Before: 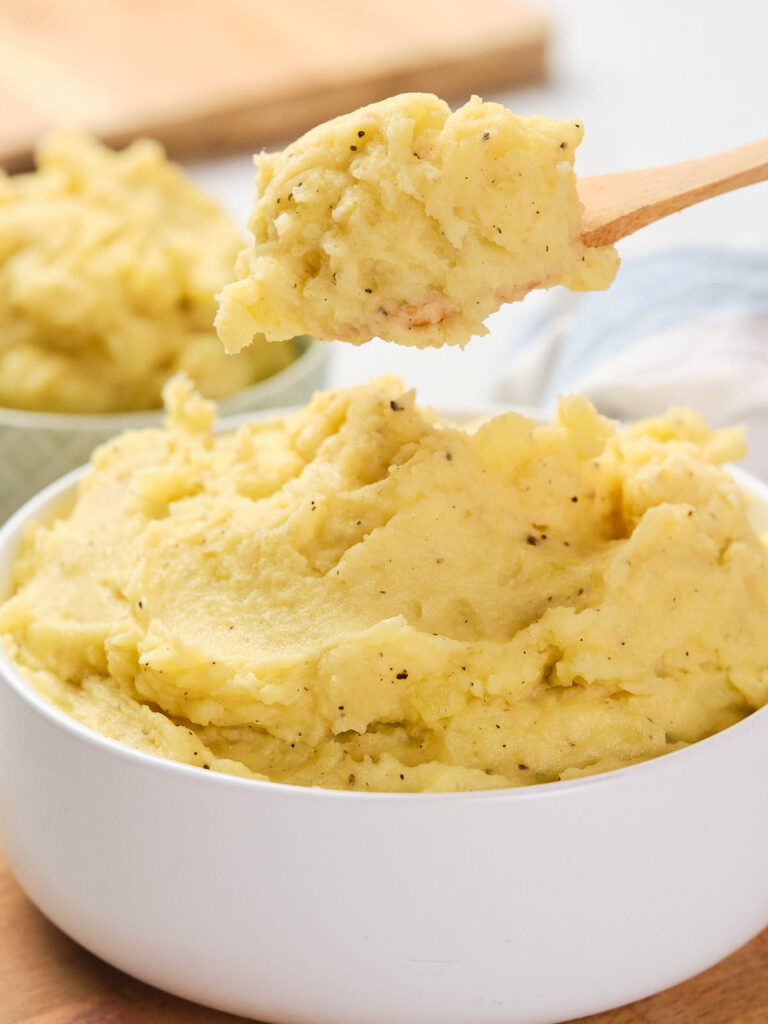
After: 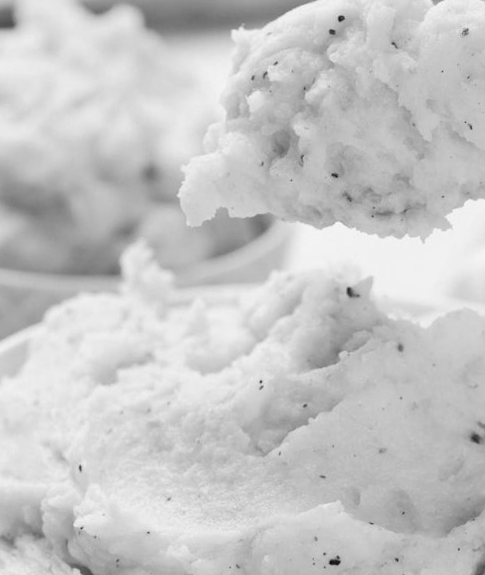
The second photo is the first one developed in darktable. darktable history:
crop and rotate: angle -4.99°, left 2.122%, top 6.945%, right 27.566%, bottom 30.519%
monochrome: on, module defaults
